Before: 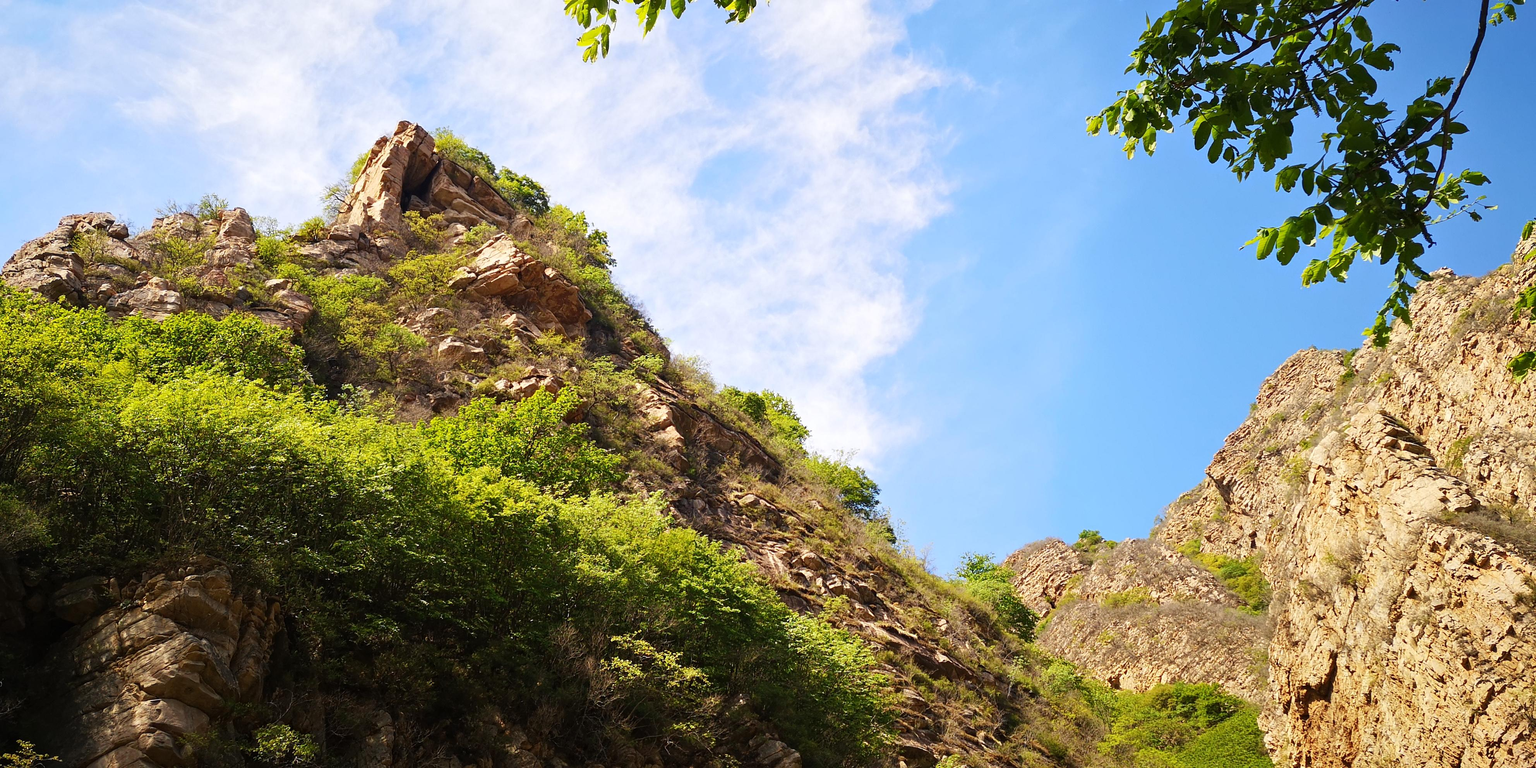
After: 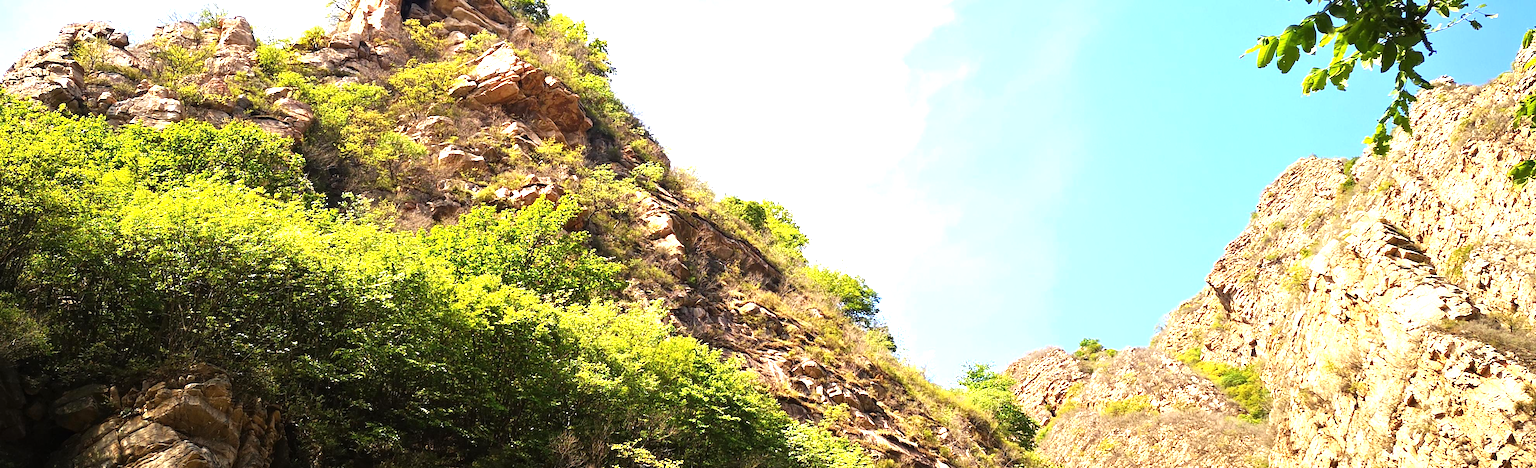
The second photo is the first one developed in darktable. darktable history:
crop and rotate: top 25.099%, bottom 13.949%
tone equalizer: -8 EV -0.438 EV, -7 EV -0.42 EV, -6 EV -0.362 EV, -5 EV -0.243 EV, -3 EV 0.22 EV, -2 EV 0.327 EV, -1 EV 0.385 EV, +0 EV 0.399 EV
color calibration: gray › normalize channels true, illuminant same as pipeline (D50), adaptation none (bypass), x 0.332, y 0.334, temperature 5021.78 K, gamut compression 0.028
exposure: black level correction 0, exposure 0.698 EV, compensate highlight preservation false
